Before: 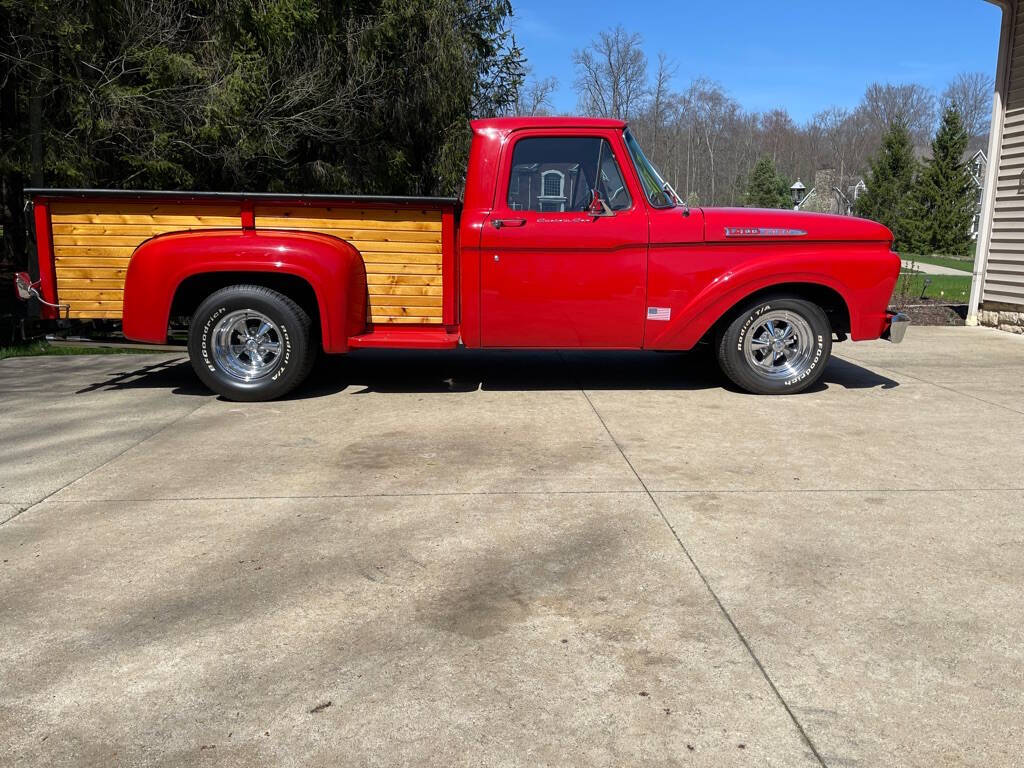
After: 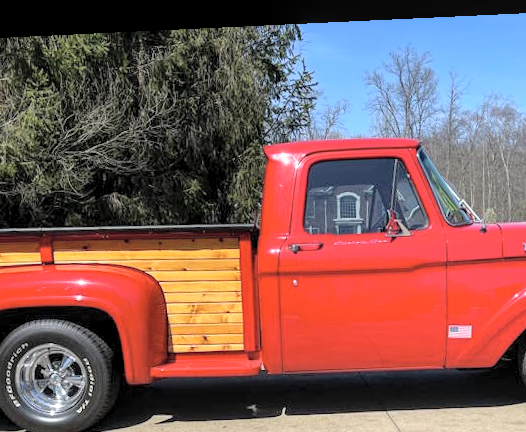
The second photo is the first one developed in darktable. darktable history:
crop: left 19.556%, right 30.401%, bottom 46.458%
rotate and perspective: rotation -2.22°, lens shift (horizontal) -0.022, automatic cropping off
global tonemap: drago (0.7, 100)
local contrast: detail 130%
